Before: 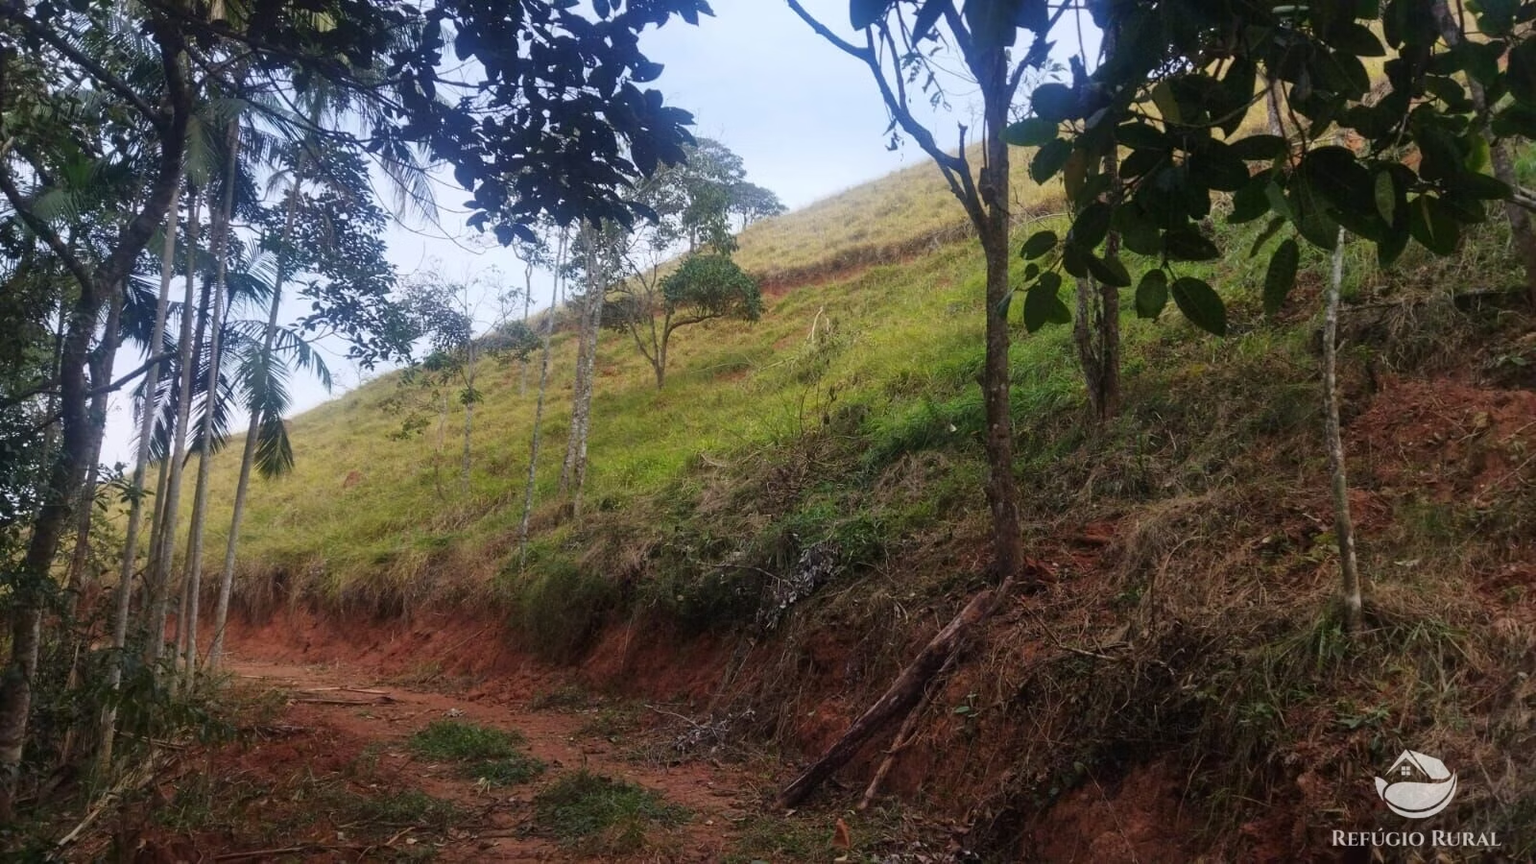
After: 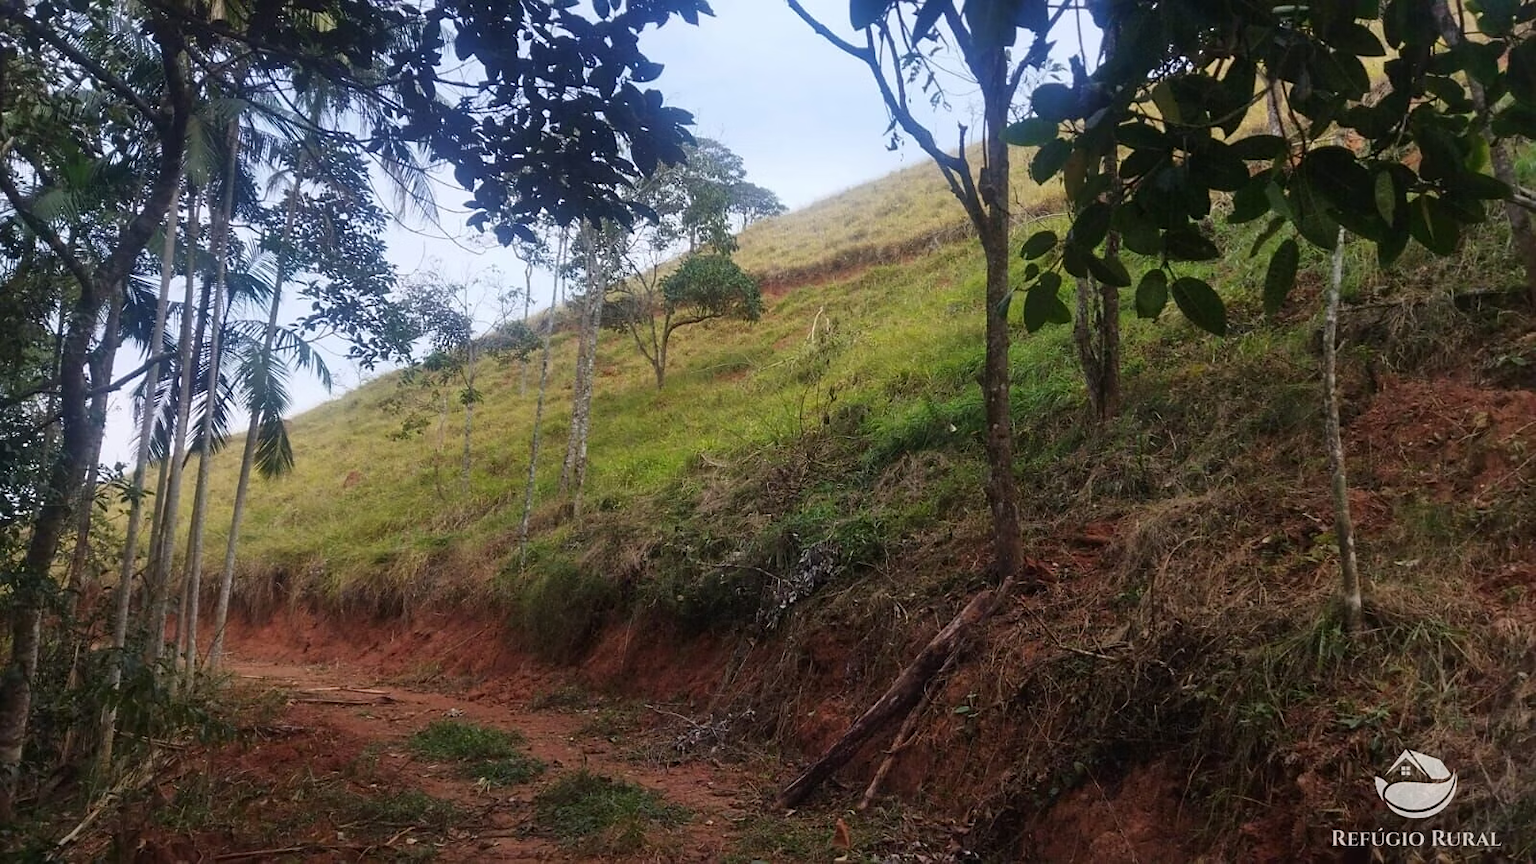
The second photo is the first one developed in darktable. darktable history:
sharpen: radius 1.527, amount 0.371, threshold 1.512
